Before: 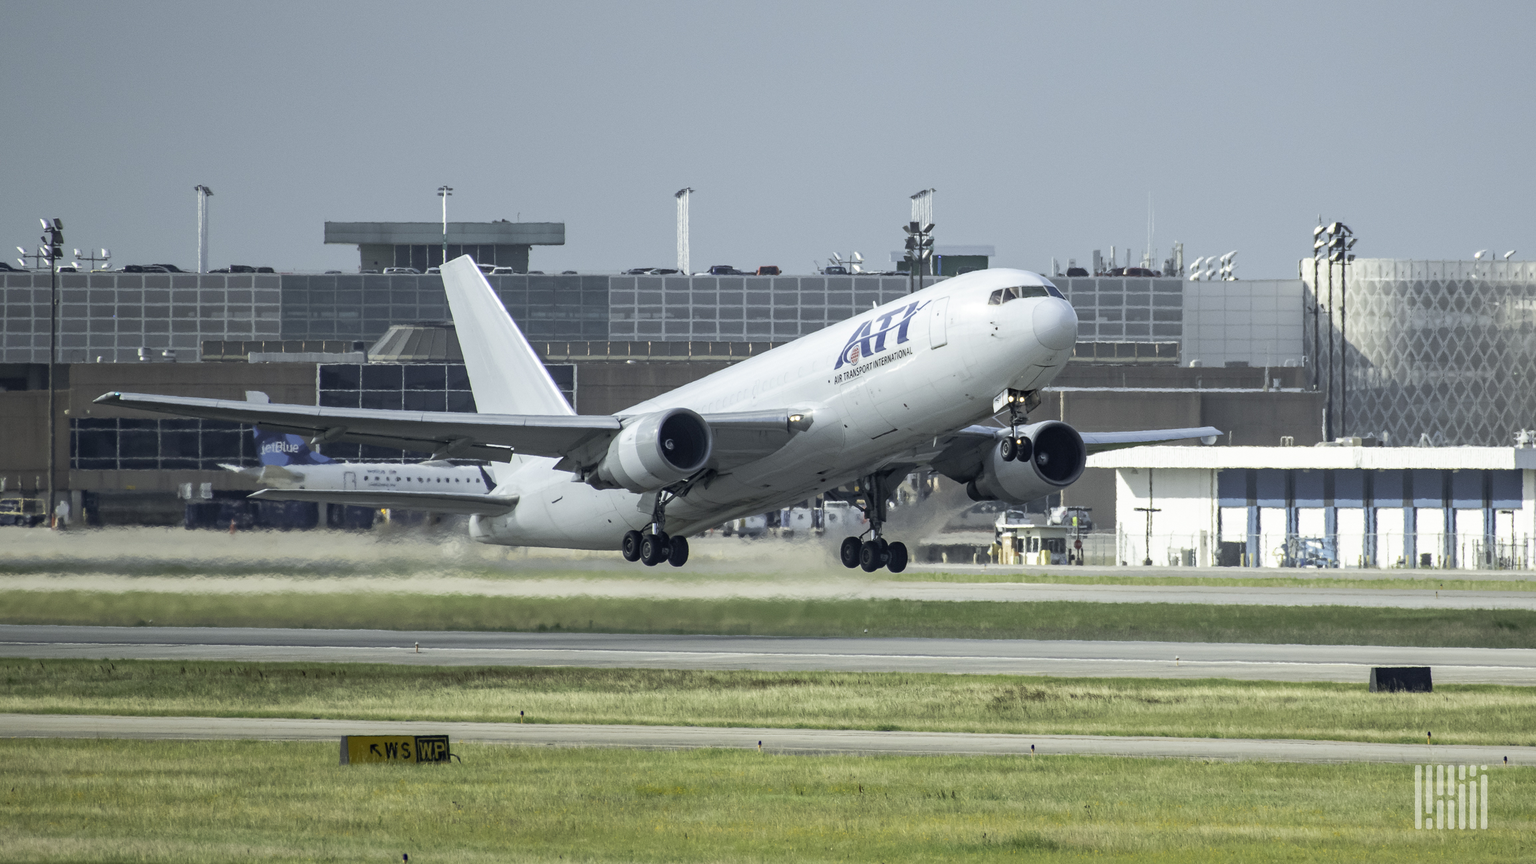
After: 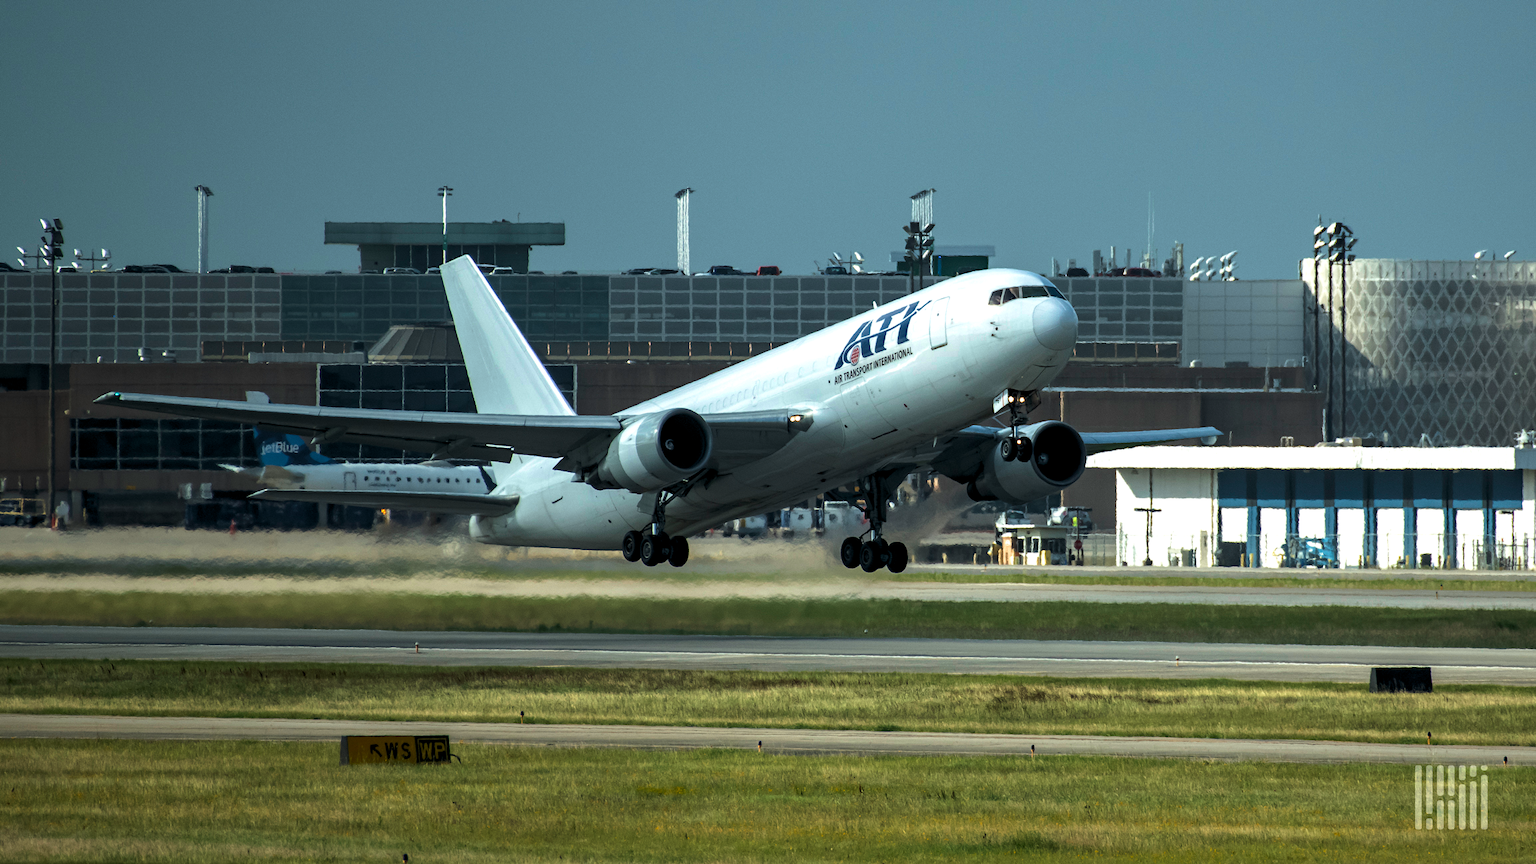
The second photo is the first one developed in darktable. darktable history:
base curve: curves: ch0 [(0, 0) (0.595, 0.418) (1, 1)], preserve colors none
contrast brightness saturation: contrast 0.069, brightness -0.151, saturation 0.109
velvia: on, module defaults
levels: levels [0.052, 0.496, 0.908]
